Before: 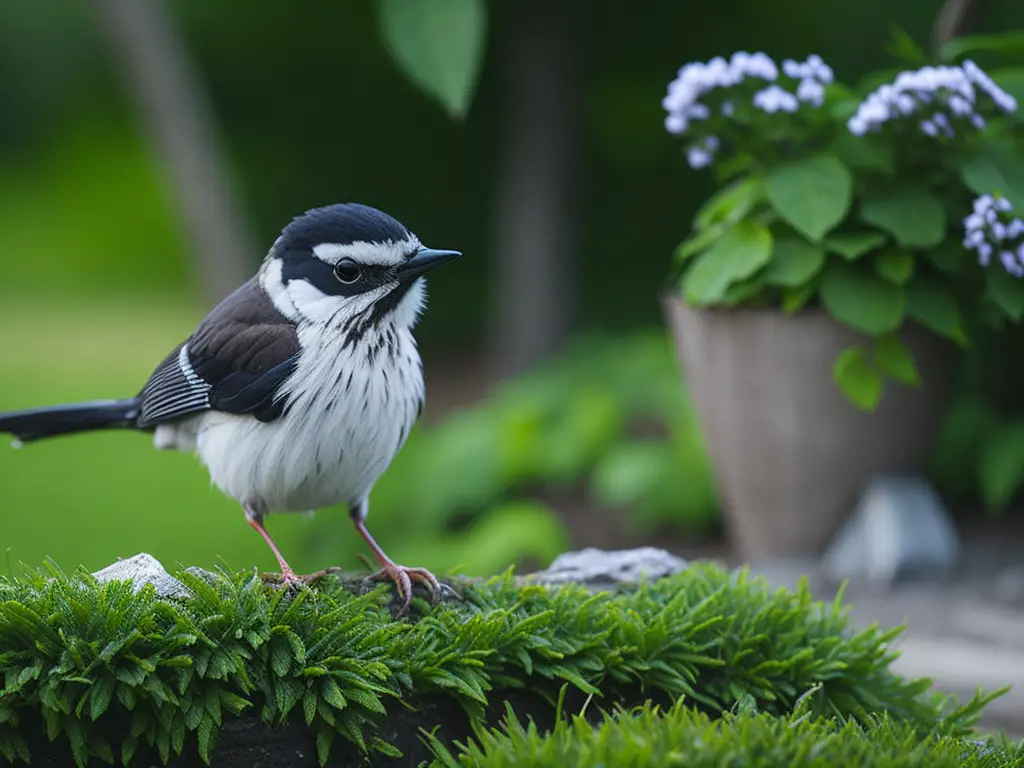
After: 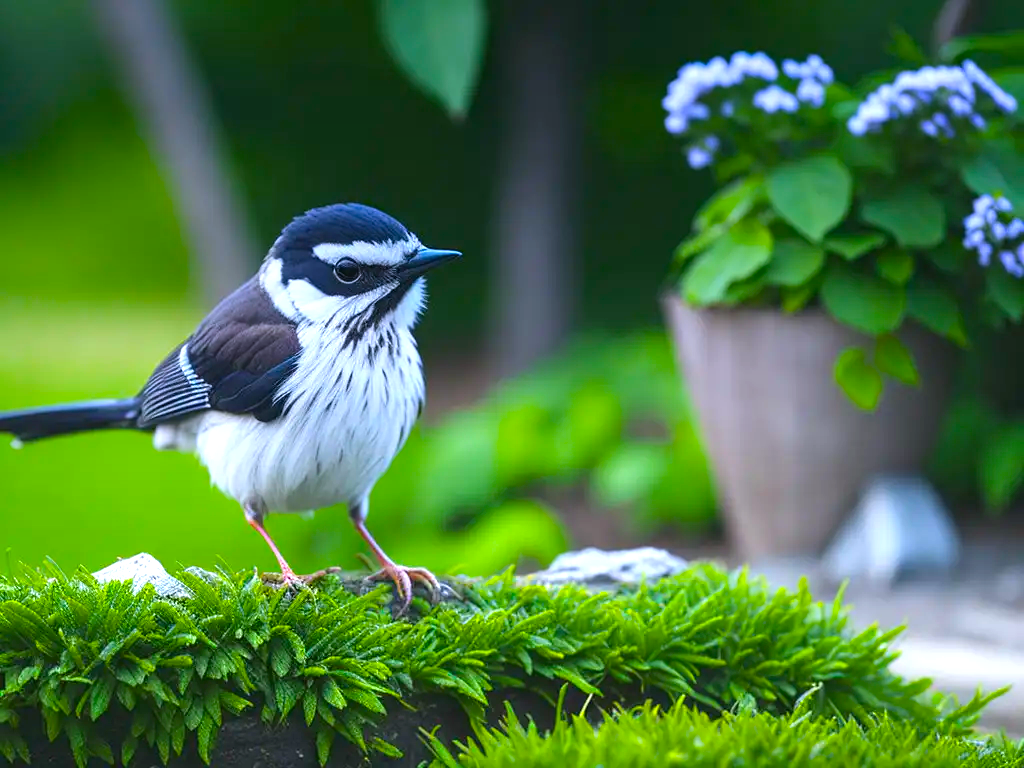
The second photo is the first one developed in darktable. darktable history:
graduated density: hue 238.83°, saturation 50%
color balance rgb: linear chroma grading › global chroma 15%, perceptual saturation grading › global saturation 30%
exposure: black level correction 0, exposure 1.1 EV, compensate exposure bias true, compensate highlight preservation false
